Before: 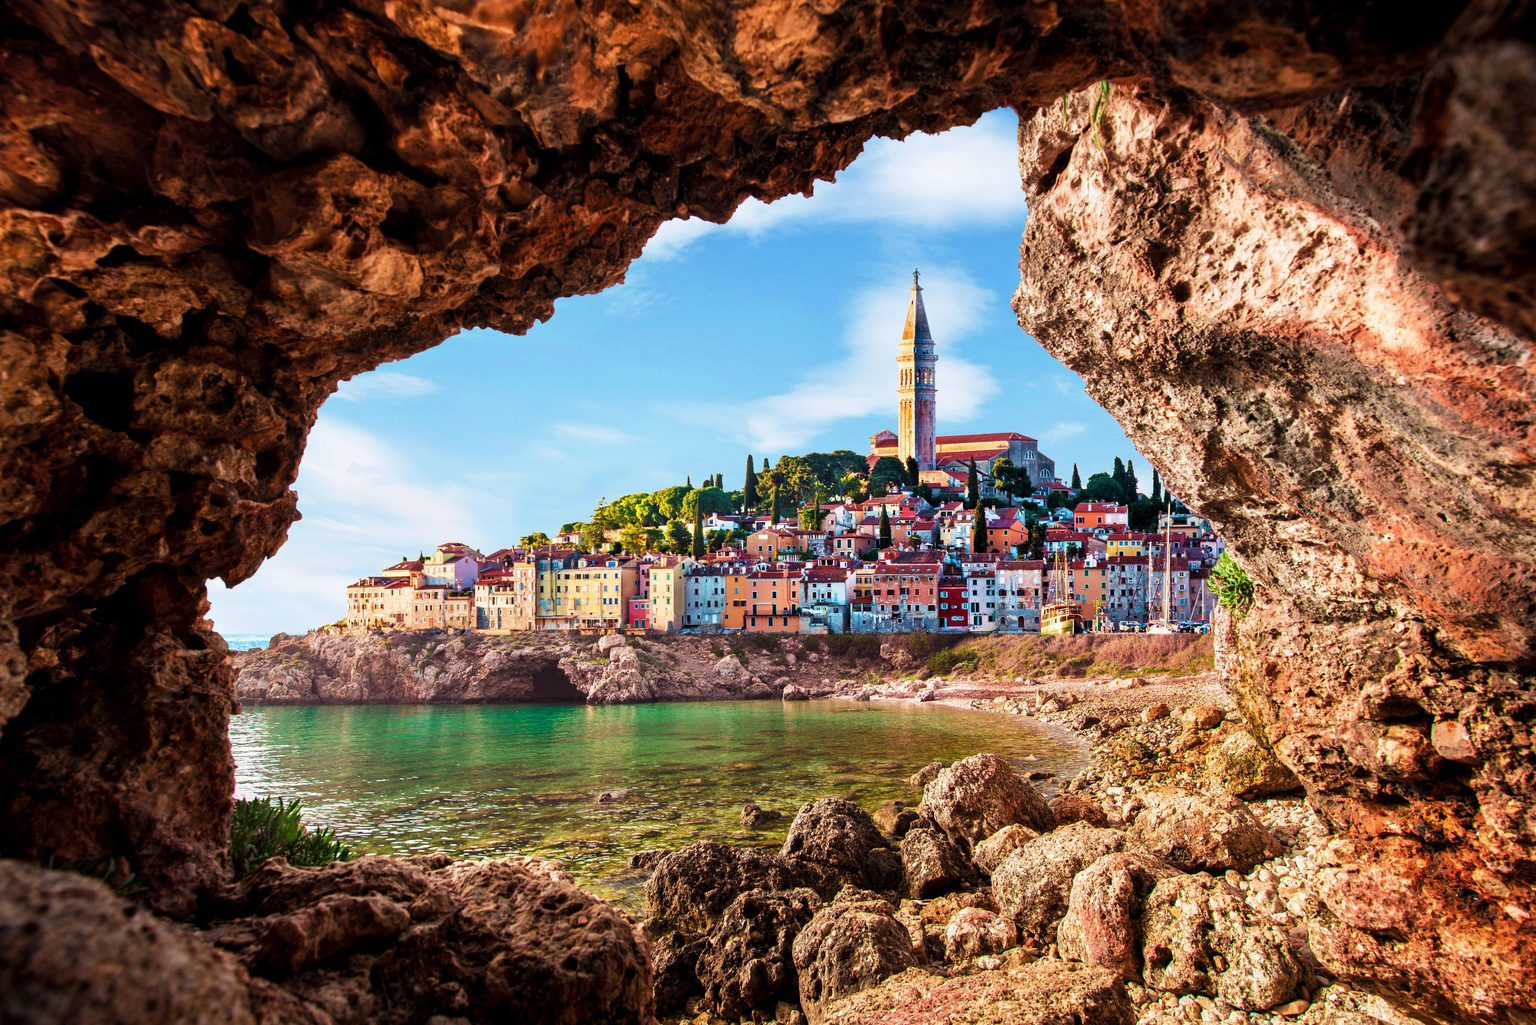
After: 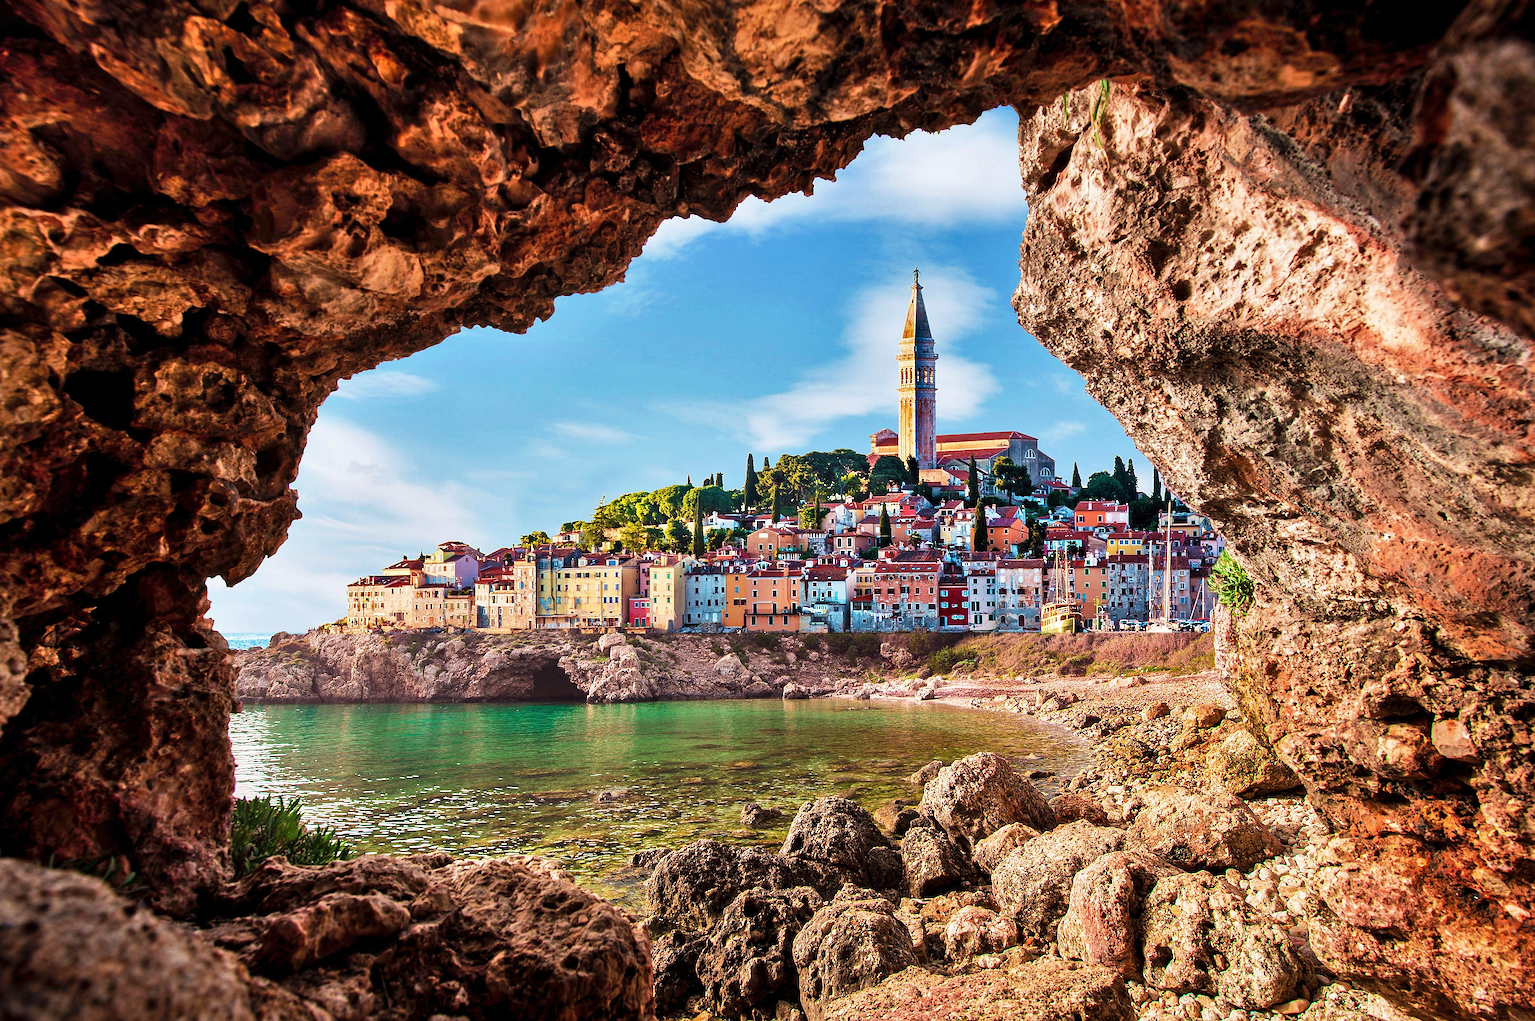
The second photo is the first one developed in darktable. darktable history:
sharpen: radius 1.366, amount 1.26, threshold 0.764
crop: top 0.193%, bottom 0.165%
shadows and highlights: low approximation 0.01, soften with gaussian
